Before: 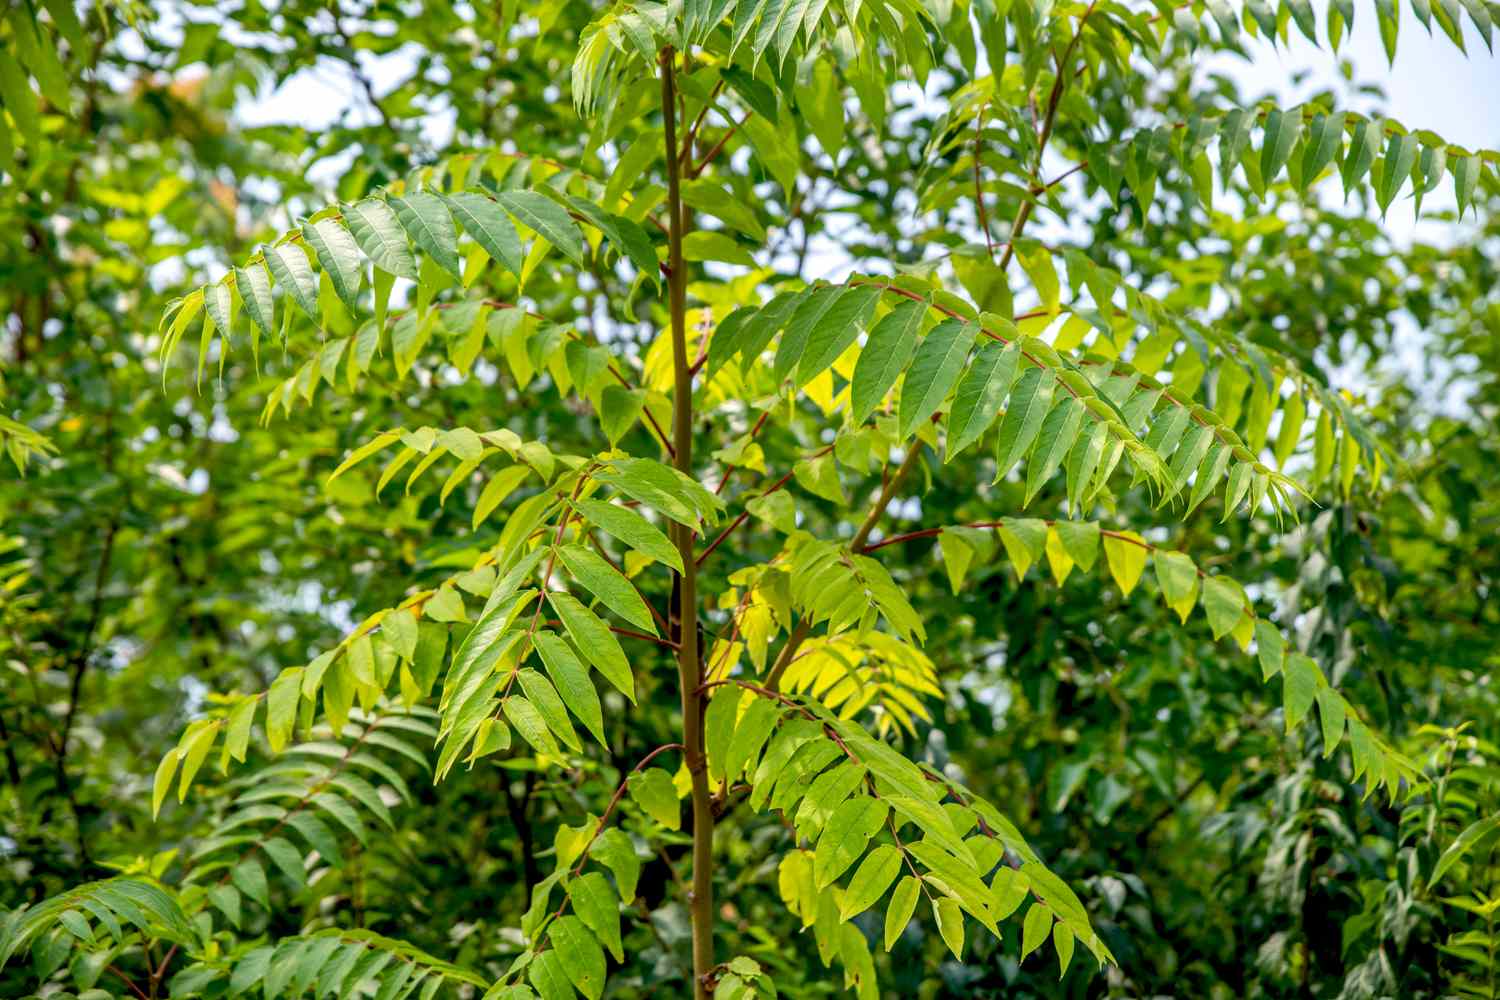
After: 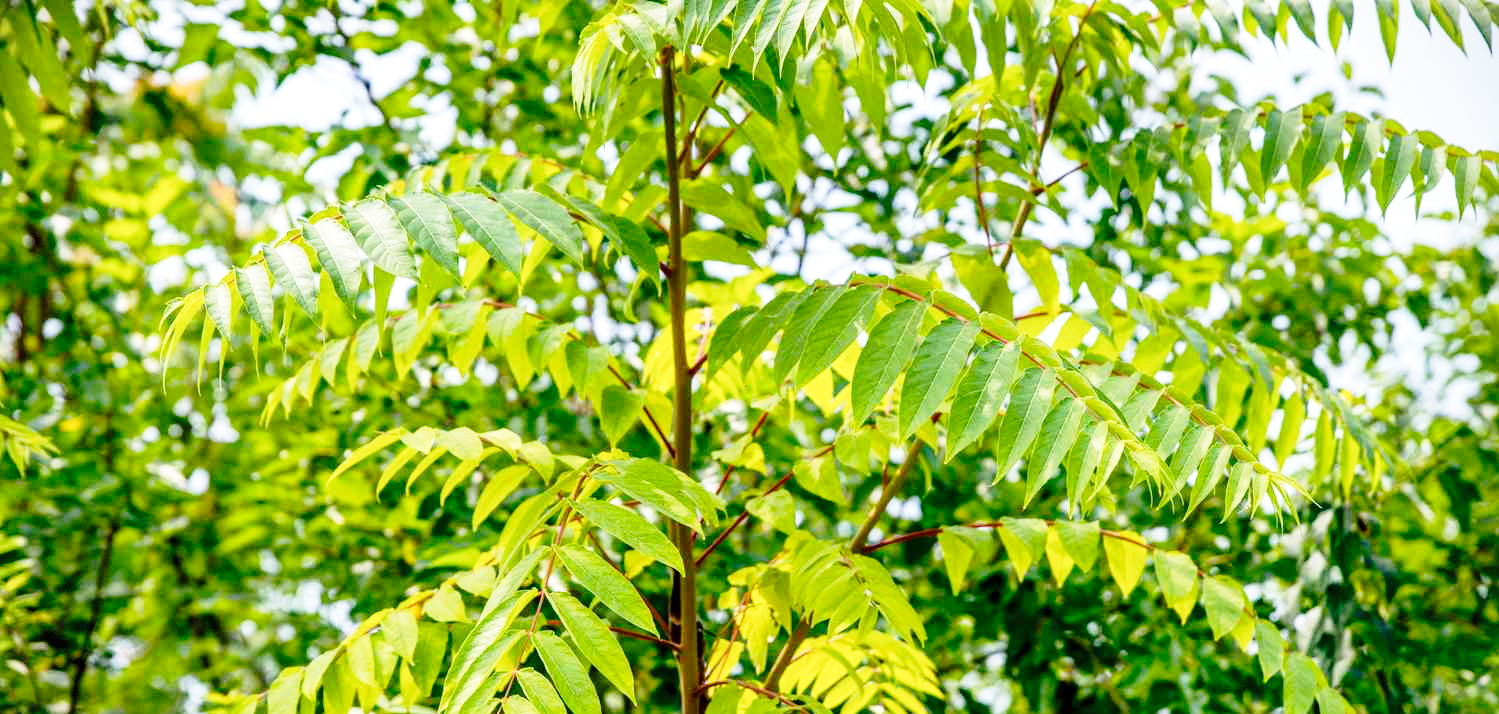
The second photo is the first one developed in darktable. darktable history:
vignetting: fall-off start 85%, fall-off radius 80%, brightness -0.182, saturation -0.3, width/height ratio 1.219, dithering 8-bit output, unbound false
base curve: curves: ch0 [(0, 0) (0.028, 0.03) (0.121, 0.232) (0.46, 0.748) (0.859, 0.968) (1, 1)], preserve colors none
crop: bottom 28.576%
